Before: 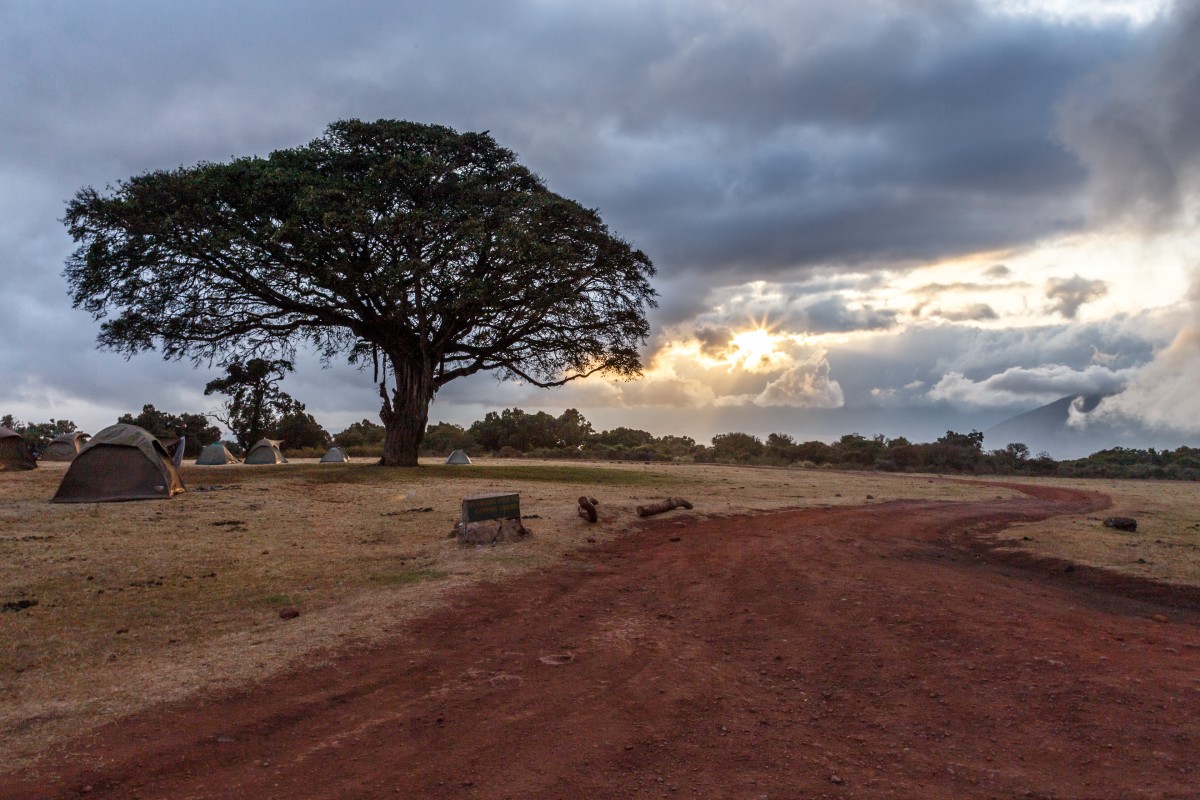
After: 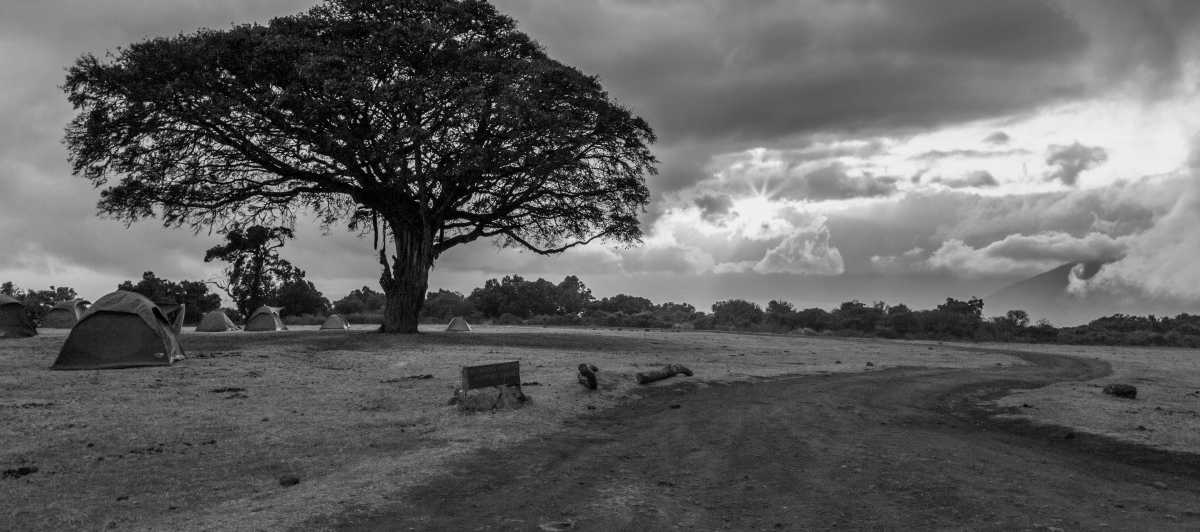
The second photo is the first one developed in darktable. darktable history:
crop: top 16.727%, bottom 16.727%
monochrome: a -74.22, b 78.2
tone equalizer: on, module defaults
shadows and highlights: shadows 37.27, highlights -28.18, soften with gaussian
